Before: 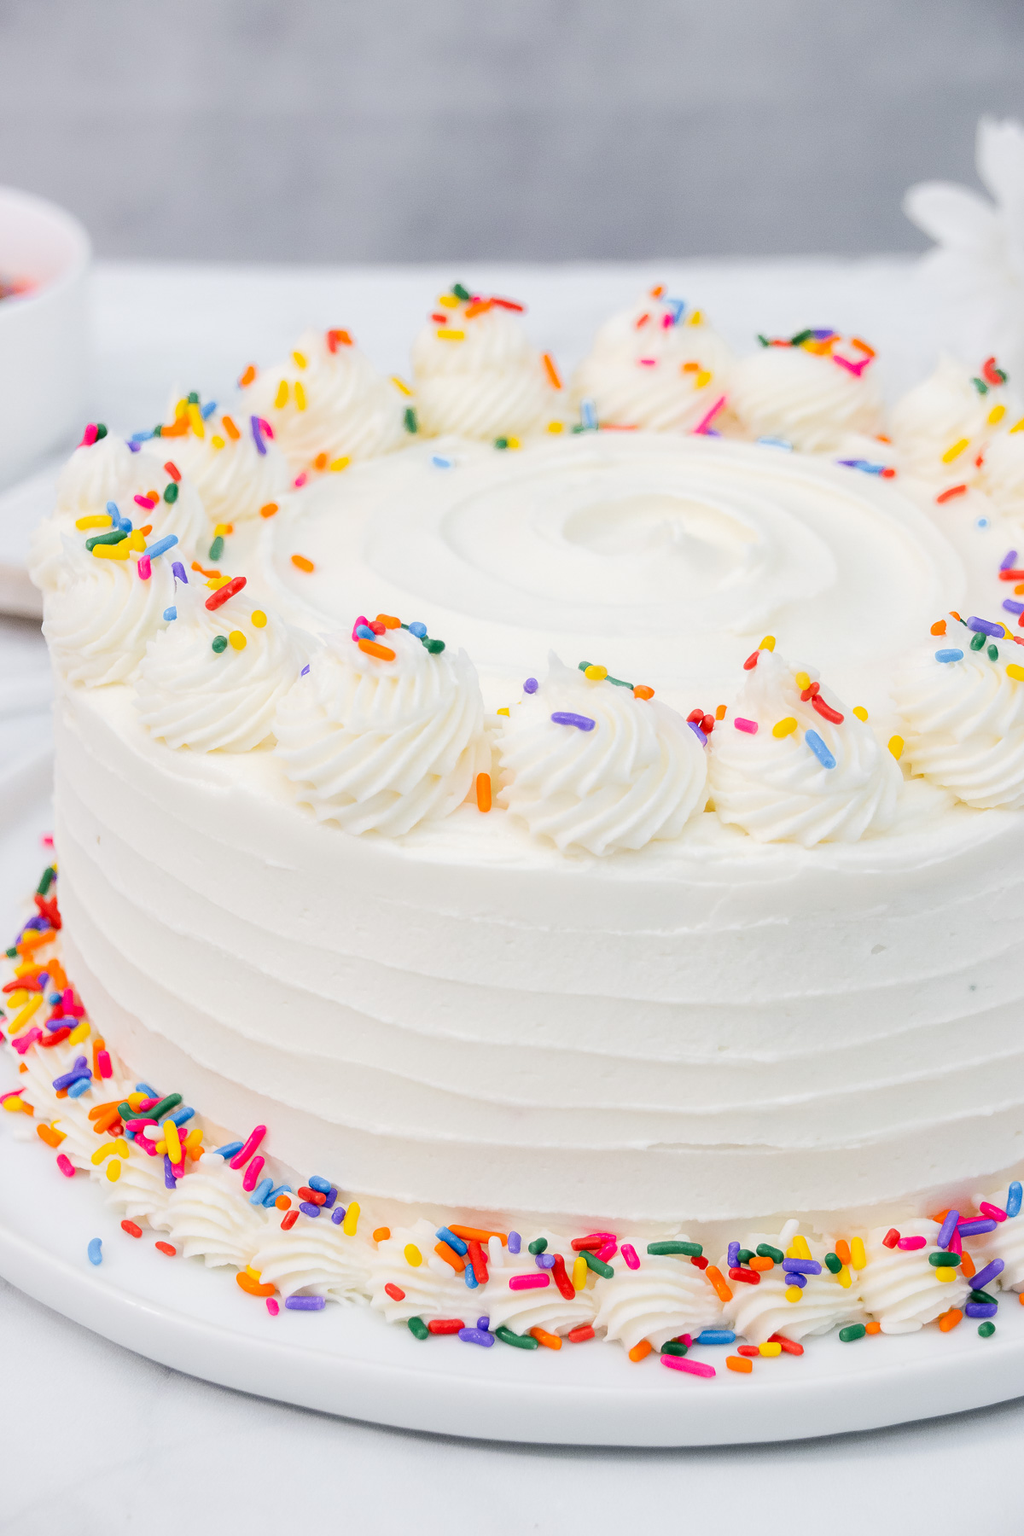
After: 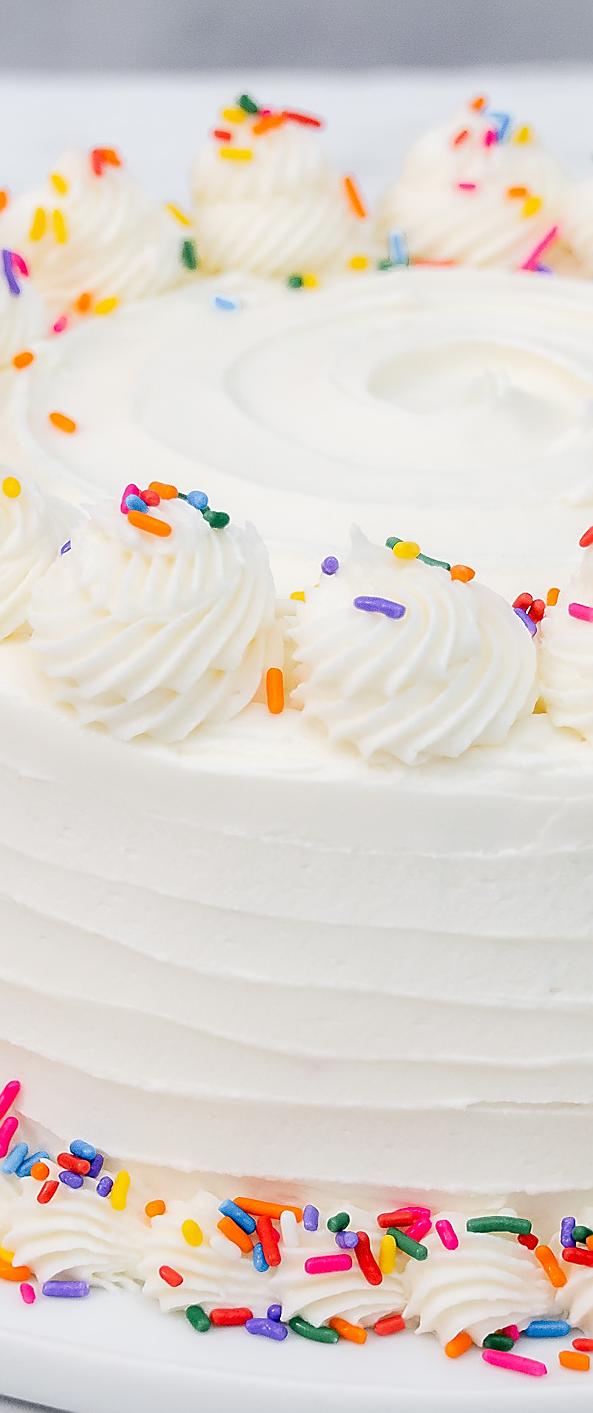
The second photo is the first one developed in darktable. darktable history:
crop and rotate: angle 0.02°, left 24.353%, top 13.219%, right 26.156%, bottom 8.224%
sharpen: radius 1.4, amount 1.25, threshold 0.7
